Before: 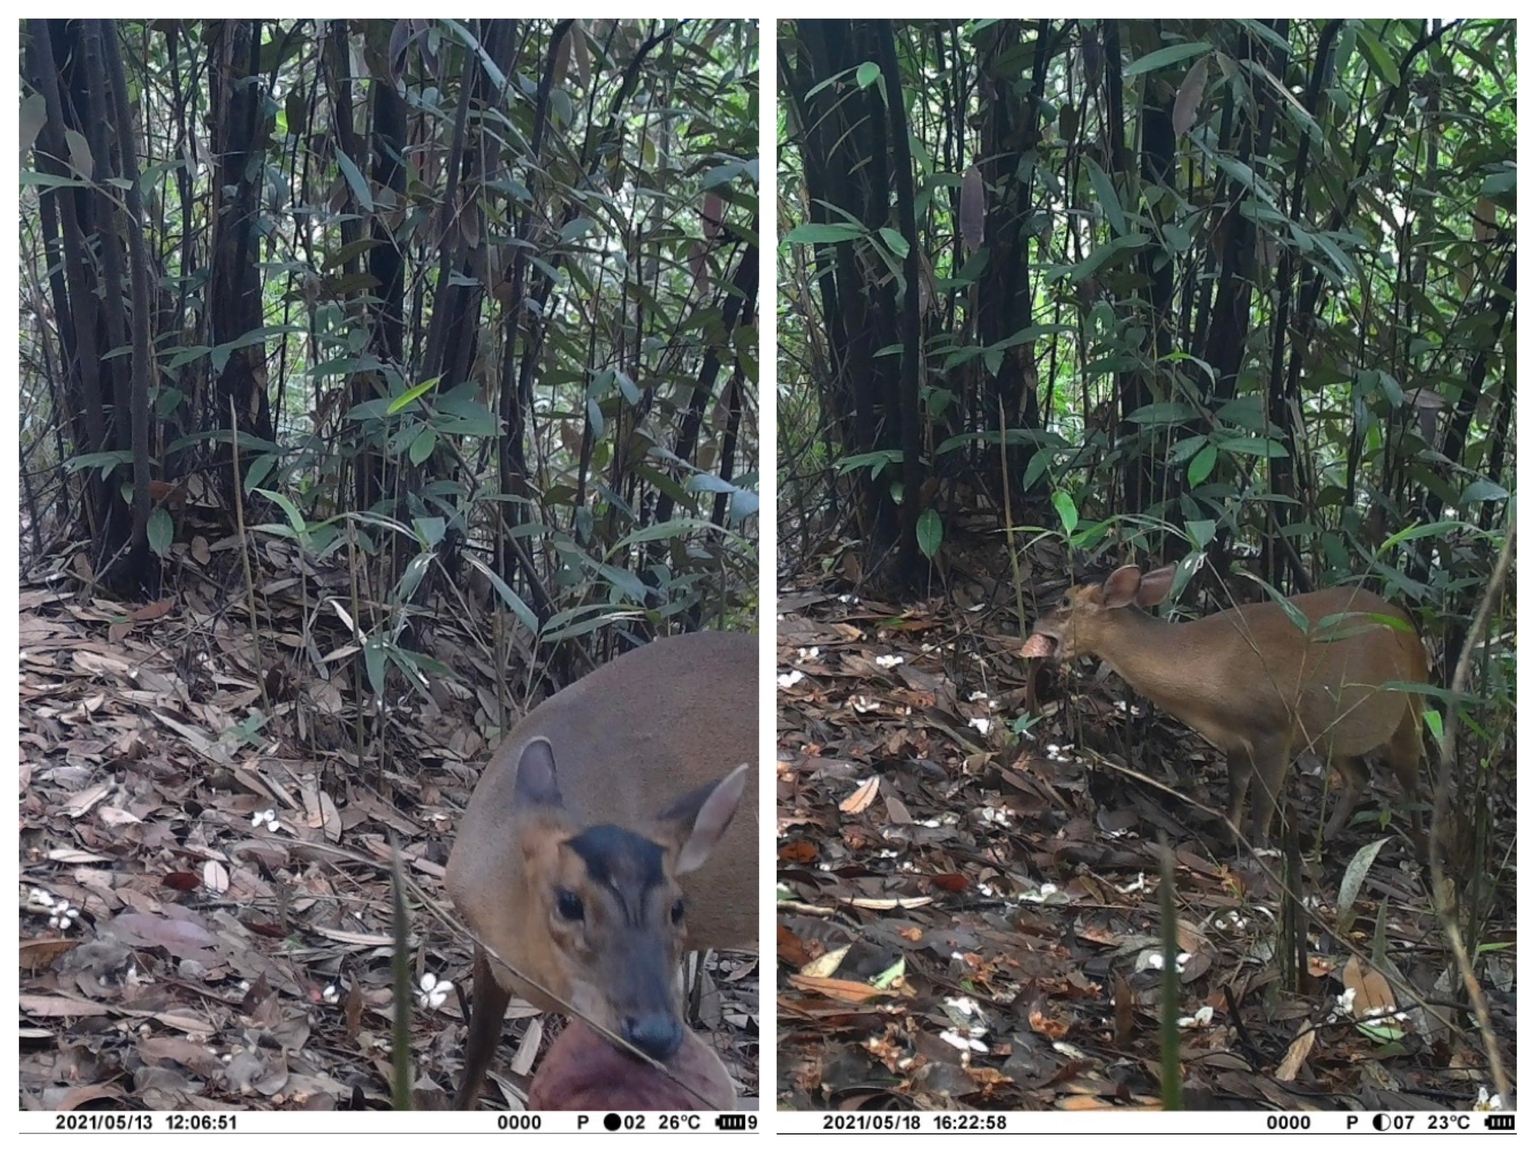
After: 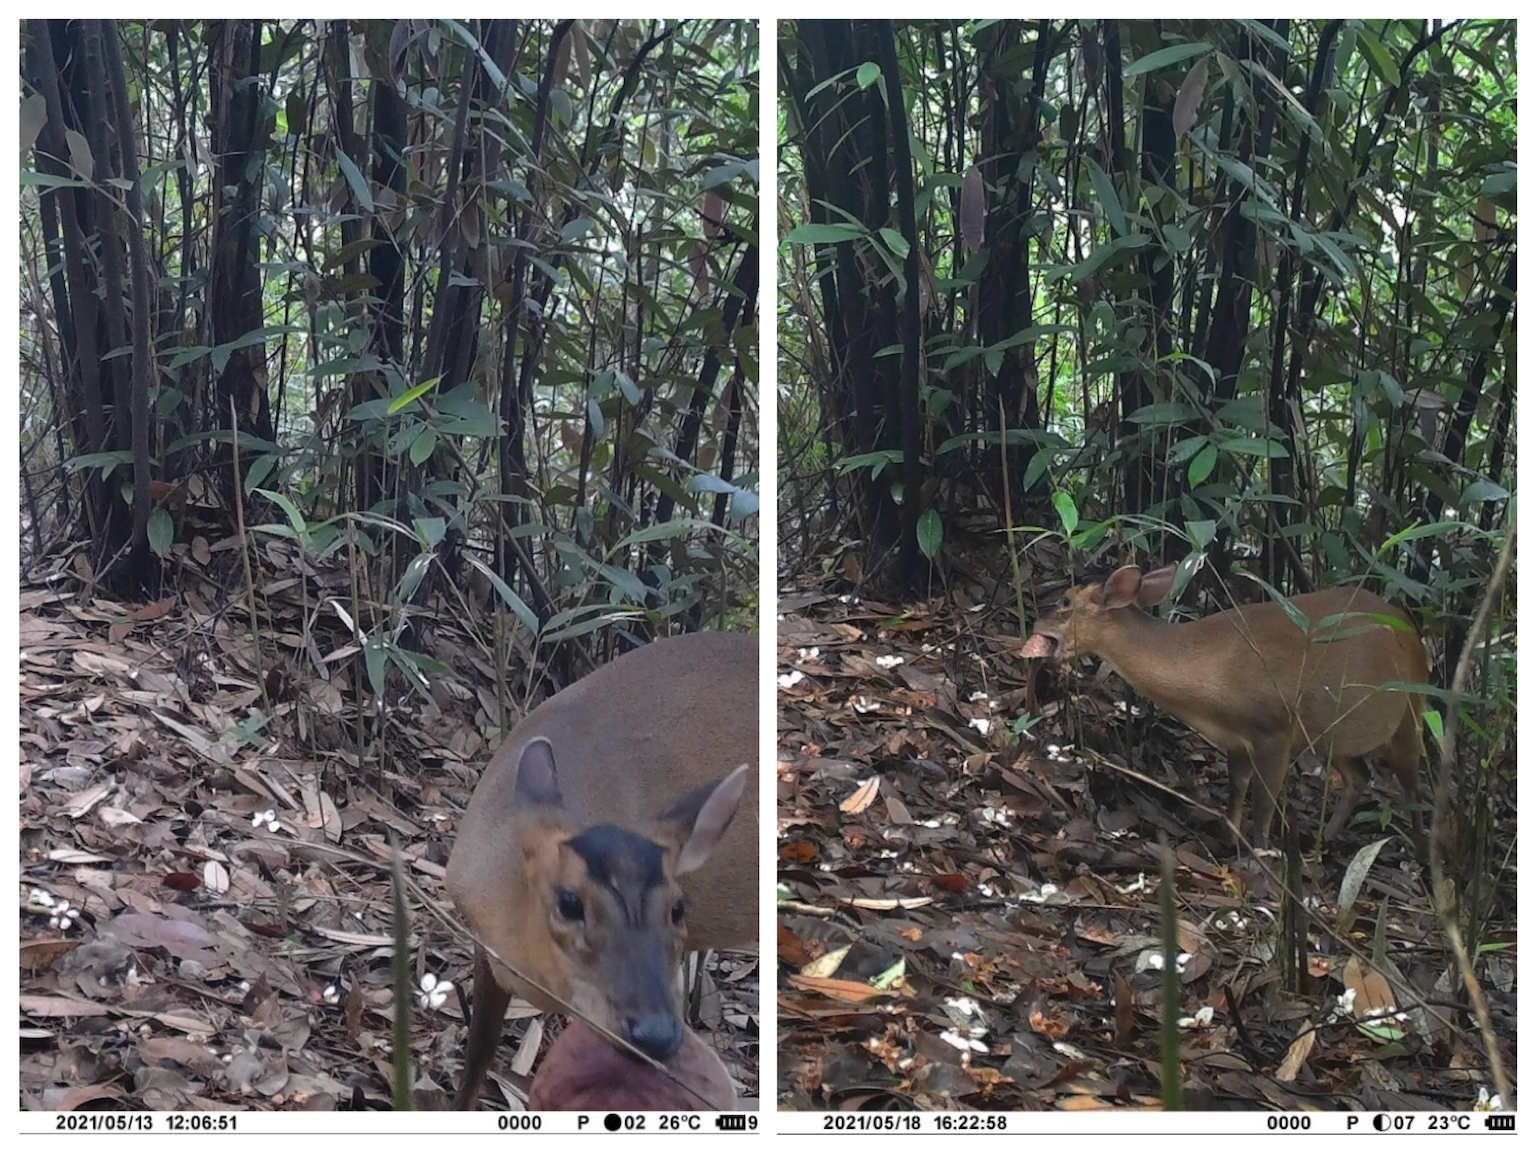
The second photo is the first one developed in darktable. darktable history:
split-toning: shadows › hue 26°, shadows › saturation 0.92, highlights › hue 40°, highlights › saturation 0.92, balance -63, compress 0% | blend: blend mode normal, opacity 3%; mask: uniform (no mask)
